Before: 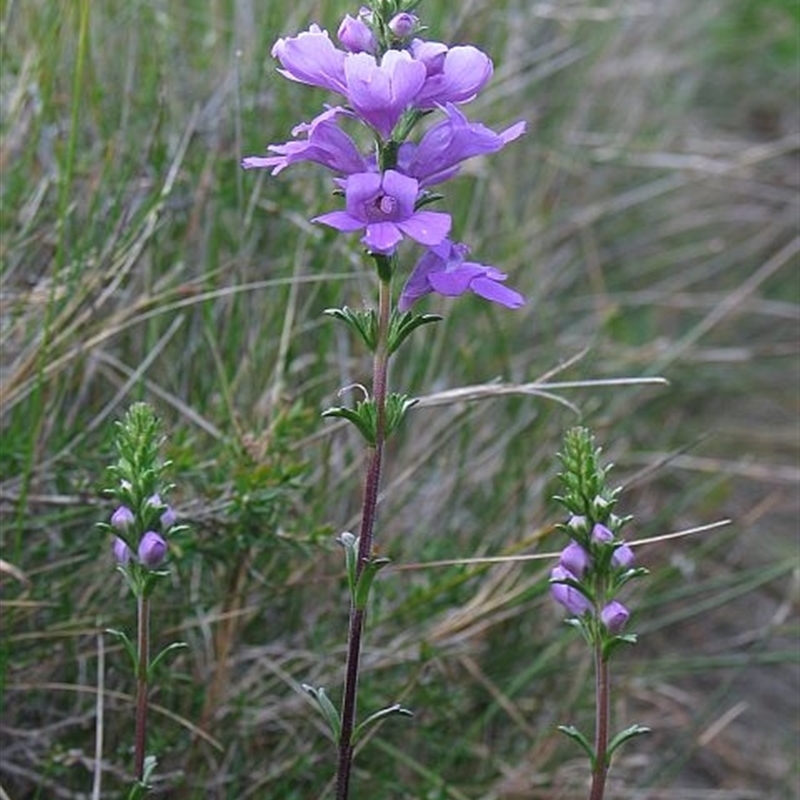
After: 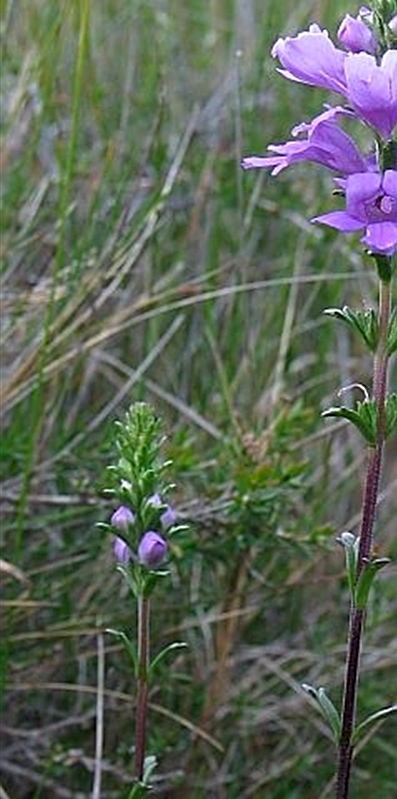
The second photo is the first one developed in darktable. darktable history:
crop and rotate: left 0.031%, top 0%, right 50.245%
color balance rgb: global offset › luminance -0.377%, perceptual saturation grading › global saturation 0.717%, global vibrance 20%
sharpen: on, module defaults
